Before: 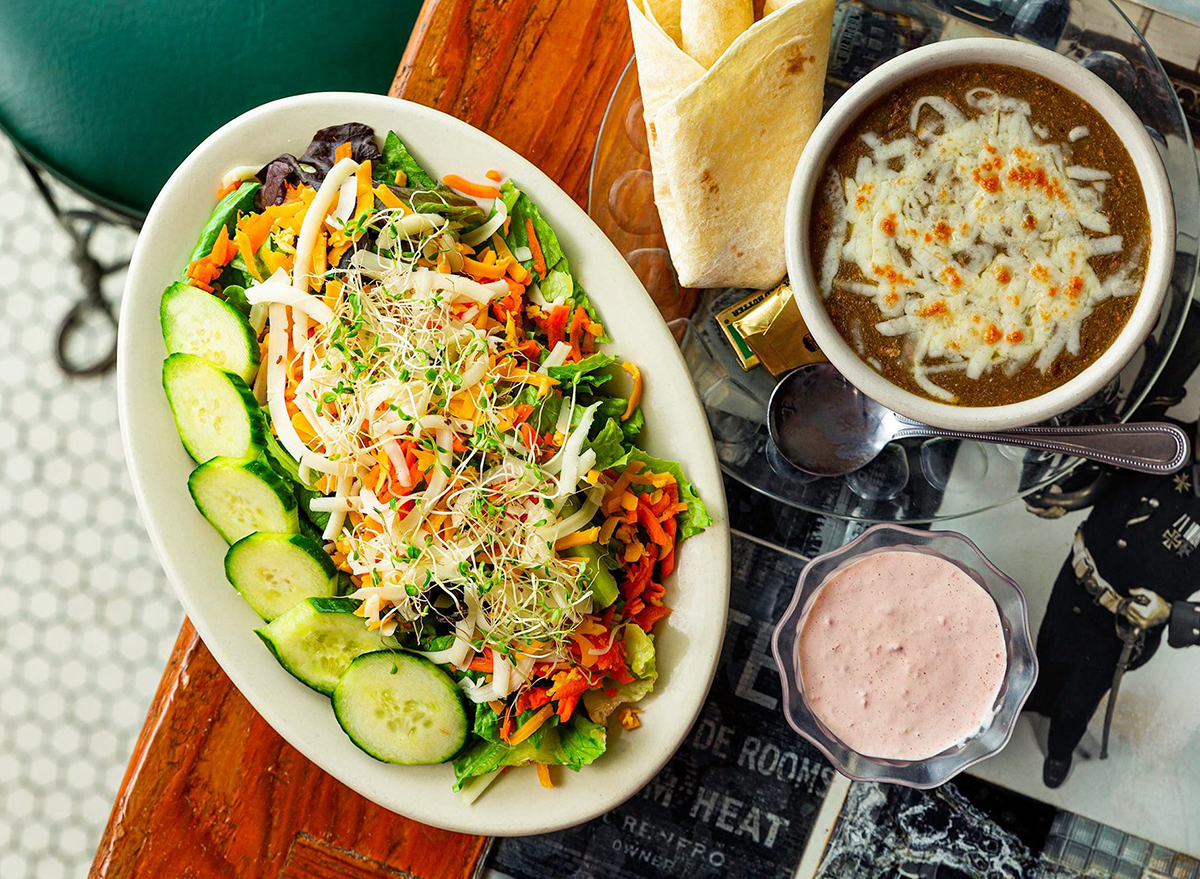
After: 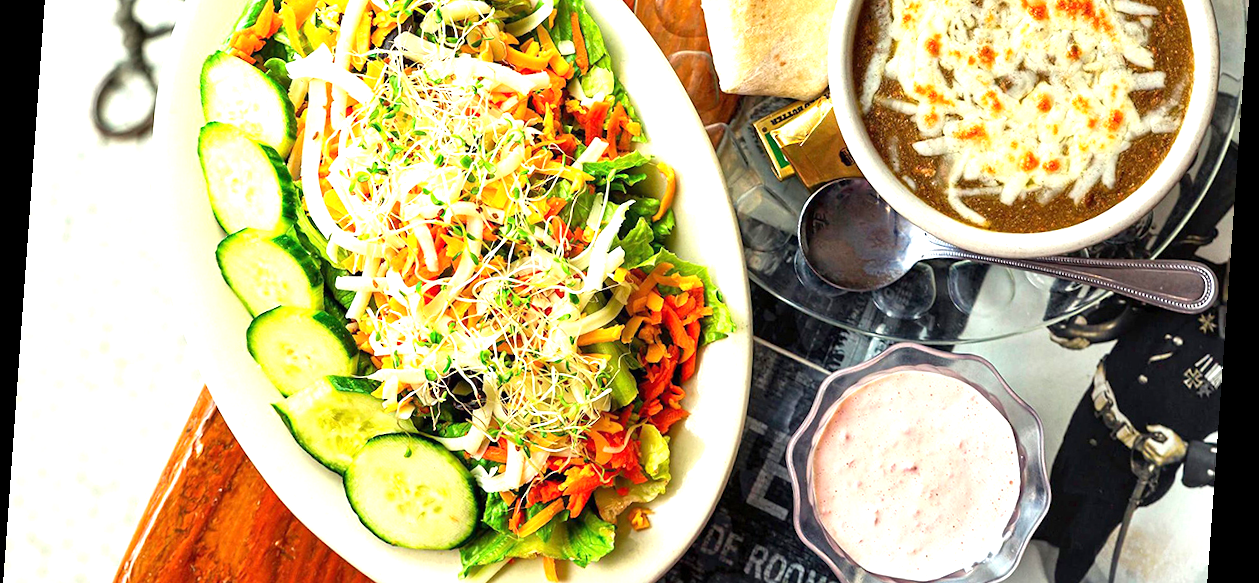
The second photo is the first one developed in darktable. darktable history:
white balance: emerald 1
exposure: exposure 1 EV, compensate highlight preservation false
crop and rotate: top 25.357%, bottom 13.942%
rotate and perspective: rotation 4.1°, automatic cropping off
